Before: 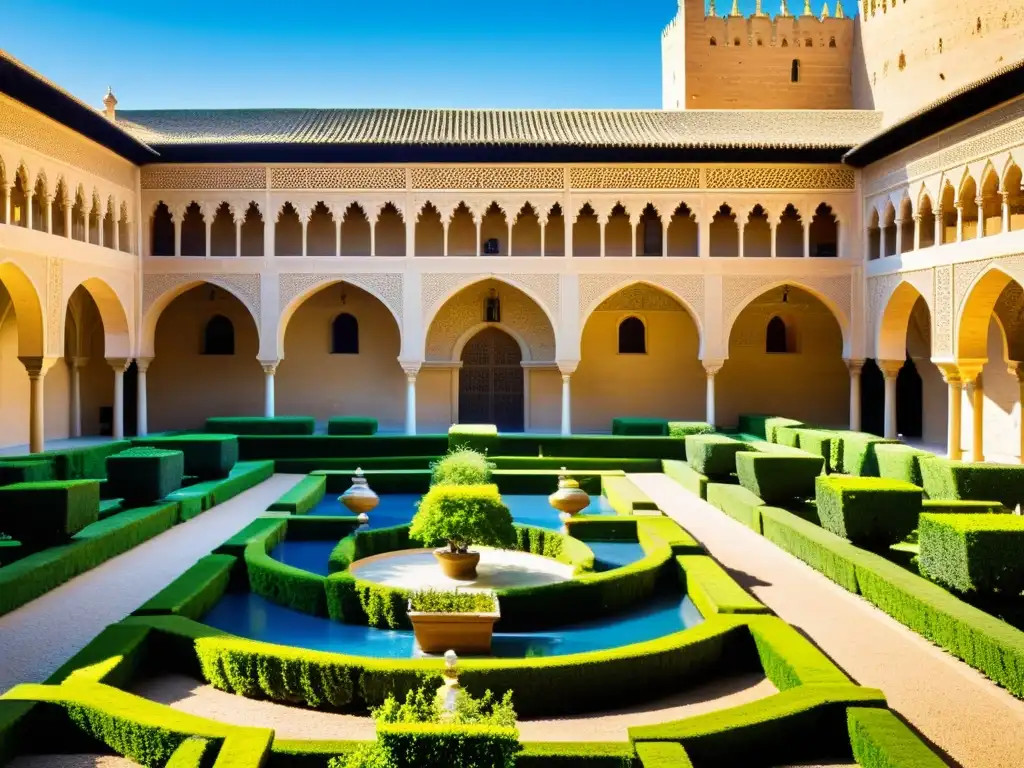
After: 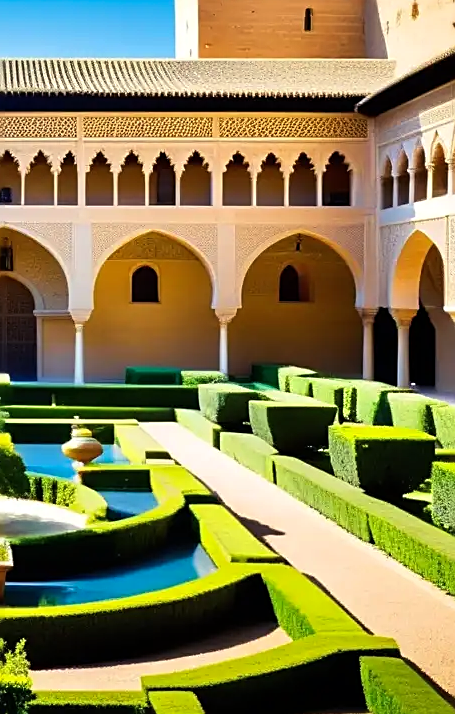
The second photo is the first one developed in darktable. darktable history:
crop: left 47.628%, top 6.643%, right 7.874%
color balance: gamma [0.9, 0.988, 0.975, 1.025], gain [1.05, 1, 1, 1]
sharpen: on, module defaults
